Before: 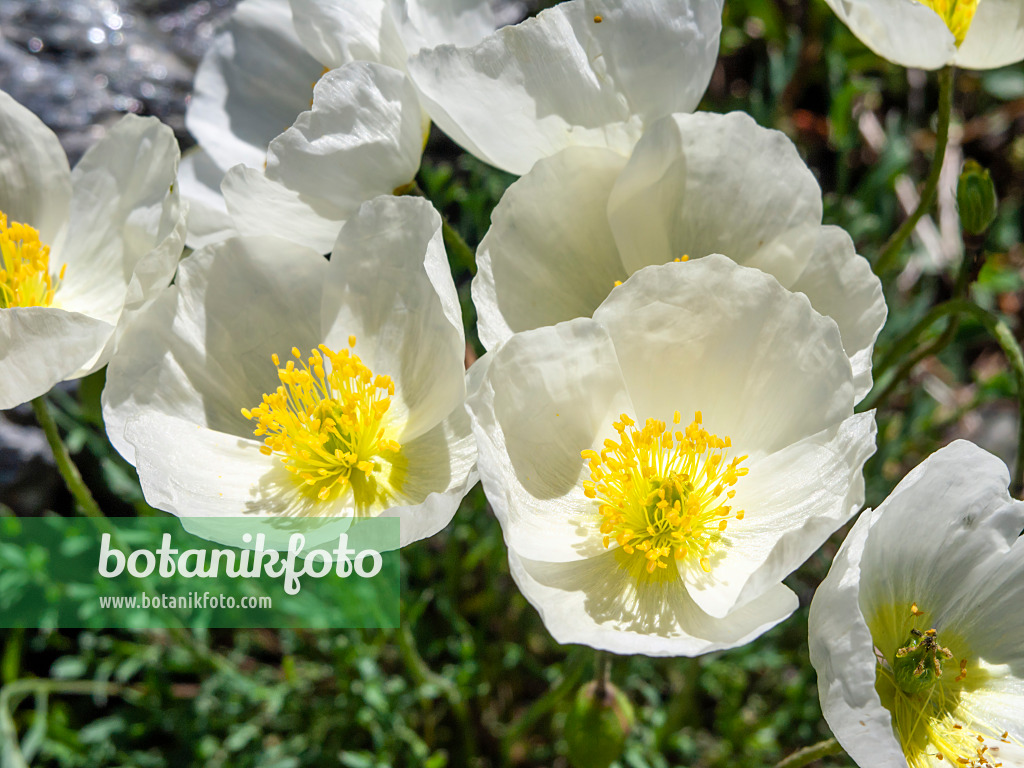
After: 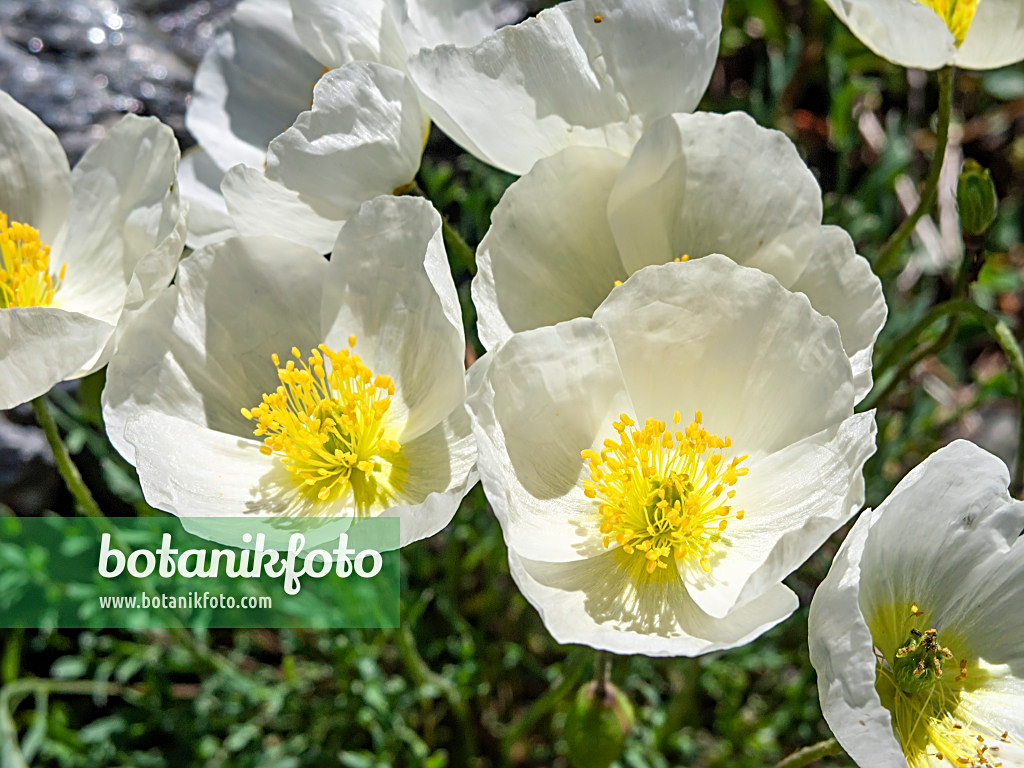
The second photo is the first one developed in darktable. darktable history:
sharpen: radius 3.109
